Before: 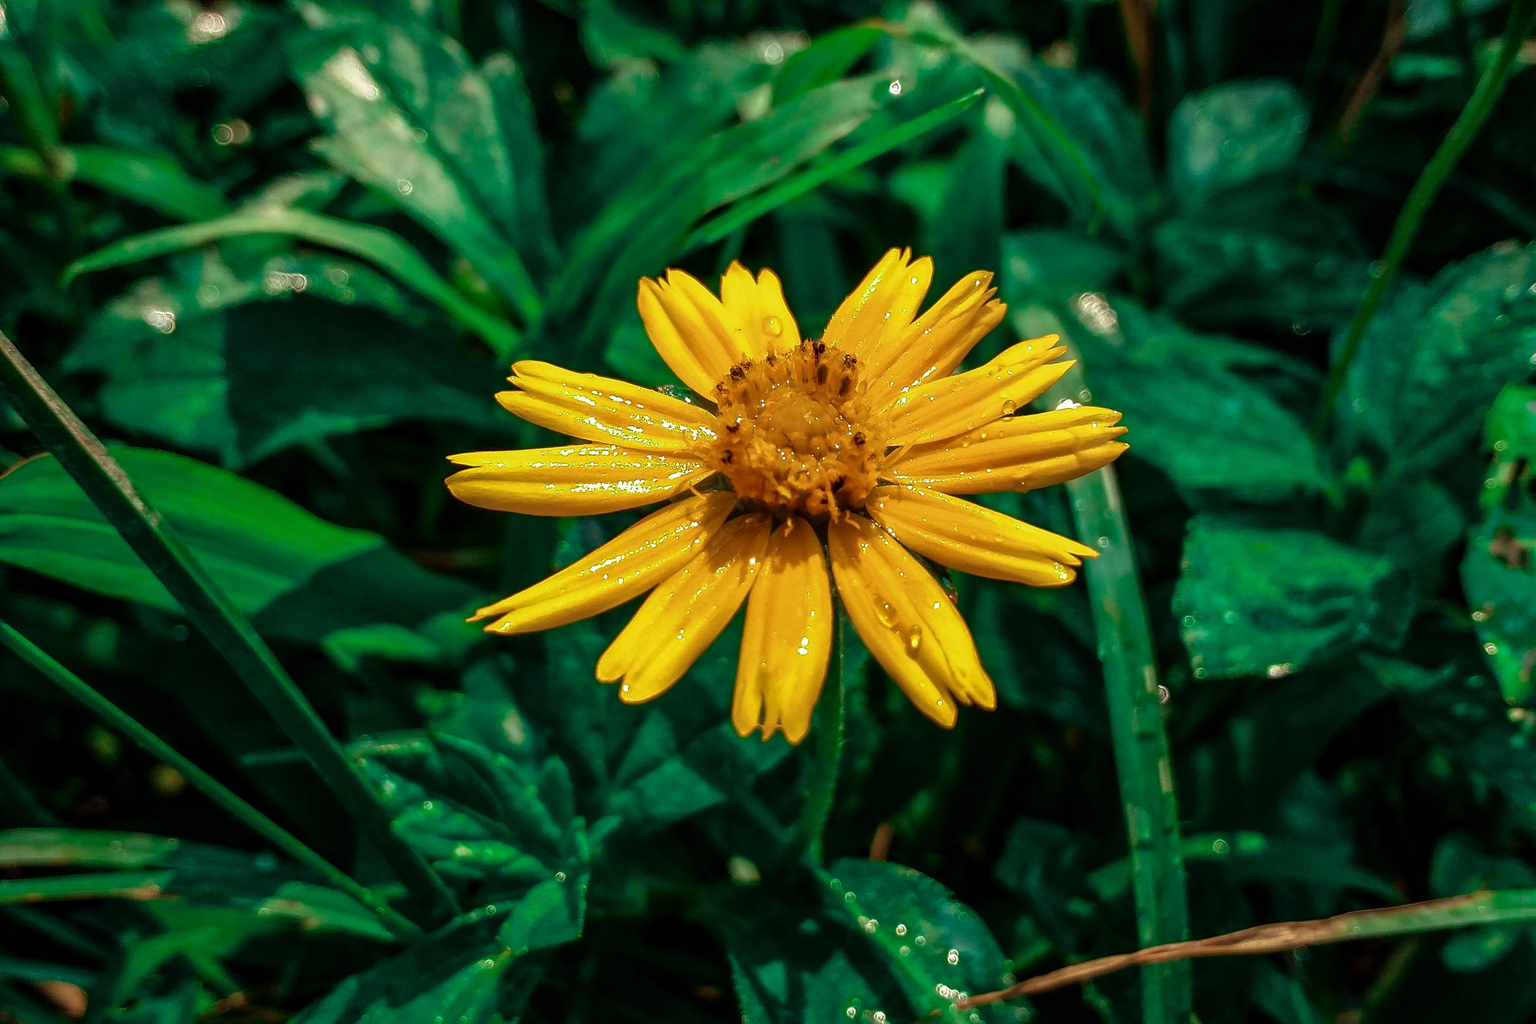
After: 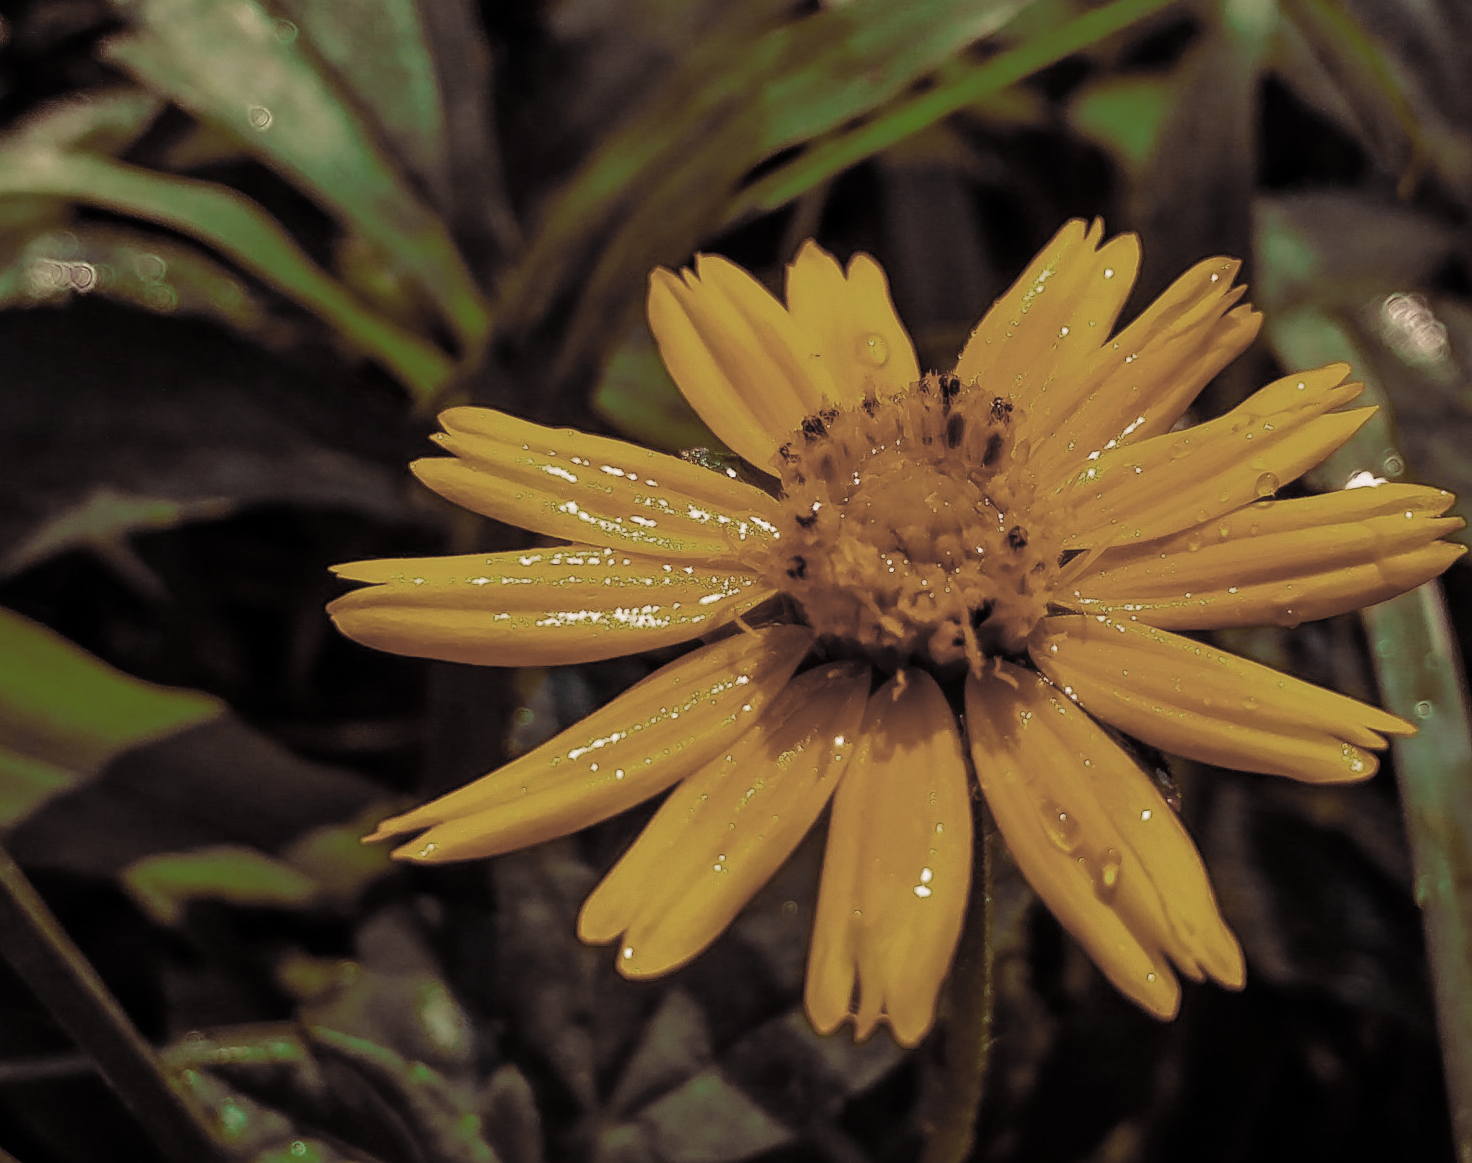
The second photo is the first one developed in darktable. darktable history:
crop: left 16.236%, top 11.421%, right 26.239%, bottom 20.44%
color zones: curves: ch0 [(0, 0.487) (0.241, 0.395) (0.434, 0.373) (0.658, 0.412) (0.838, 0.487)]; ch1 [(0, 0) (0.053, 0.053) (0.211, 0.202) (0.579, 0.259) (0.781, 0.241)]
velvia: on, module defaults
color balance rgb: shadows lift › luminance -18.778%, shadows lift › chroma 35.393%, highlights gain › chroma 4.564%, highlights gain › hue 33.43°, perceptual saturation grading › global saturation 25.748%, perceptual brilliance grading › mid-tones 9.853%, perceptual brilliance grading › shadows 15.435%
contrast brightness saturation: saturation 0.102
